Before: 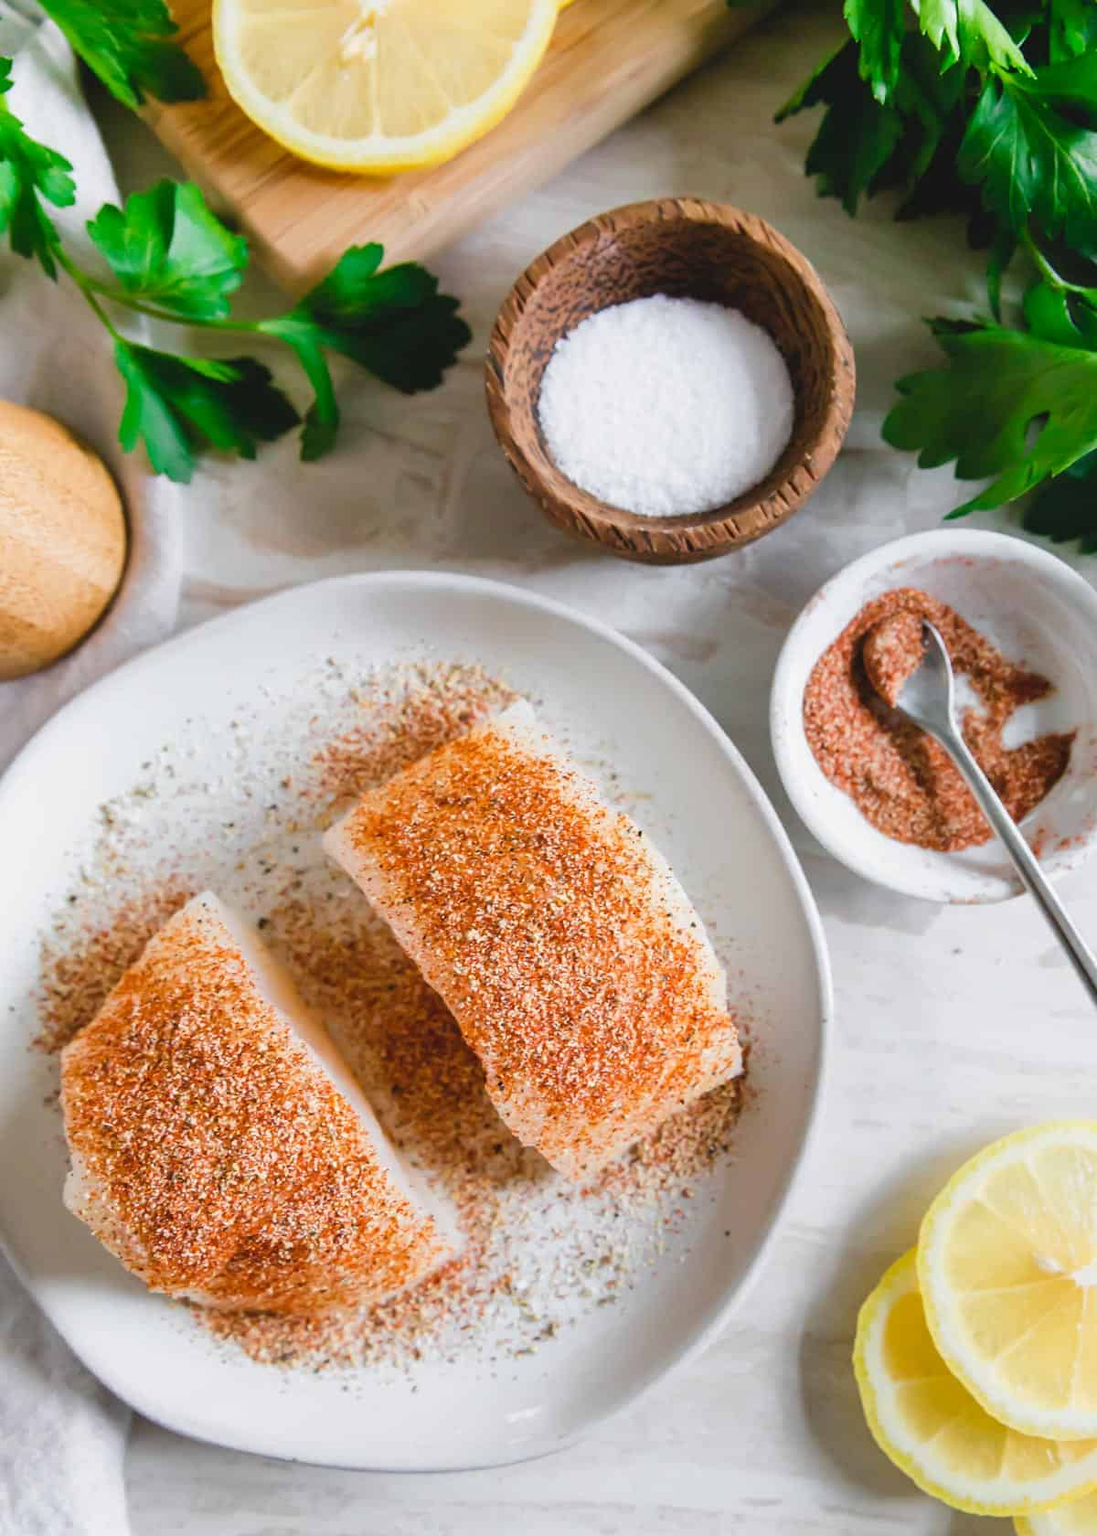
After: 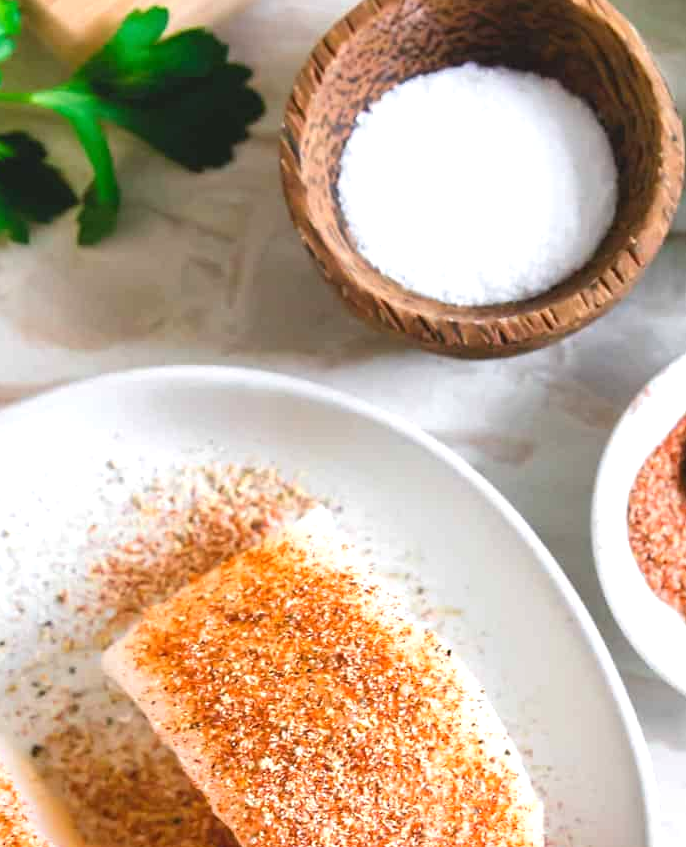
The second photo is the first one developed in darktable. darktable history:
crop: left 20.932%, top 15.471%, right 21.848%, bottom 34.081%
exposure: exposure 0.559 EV, compensate highlight preservation false
